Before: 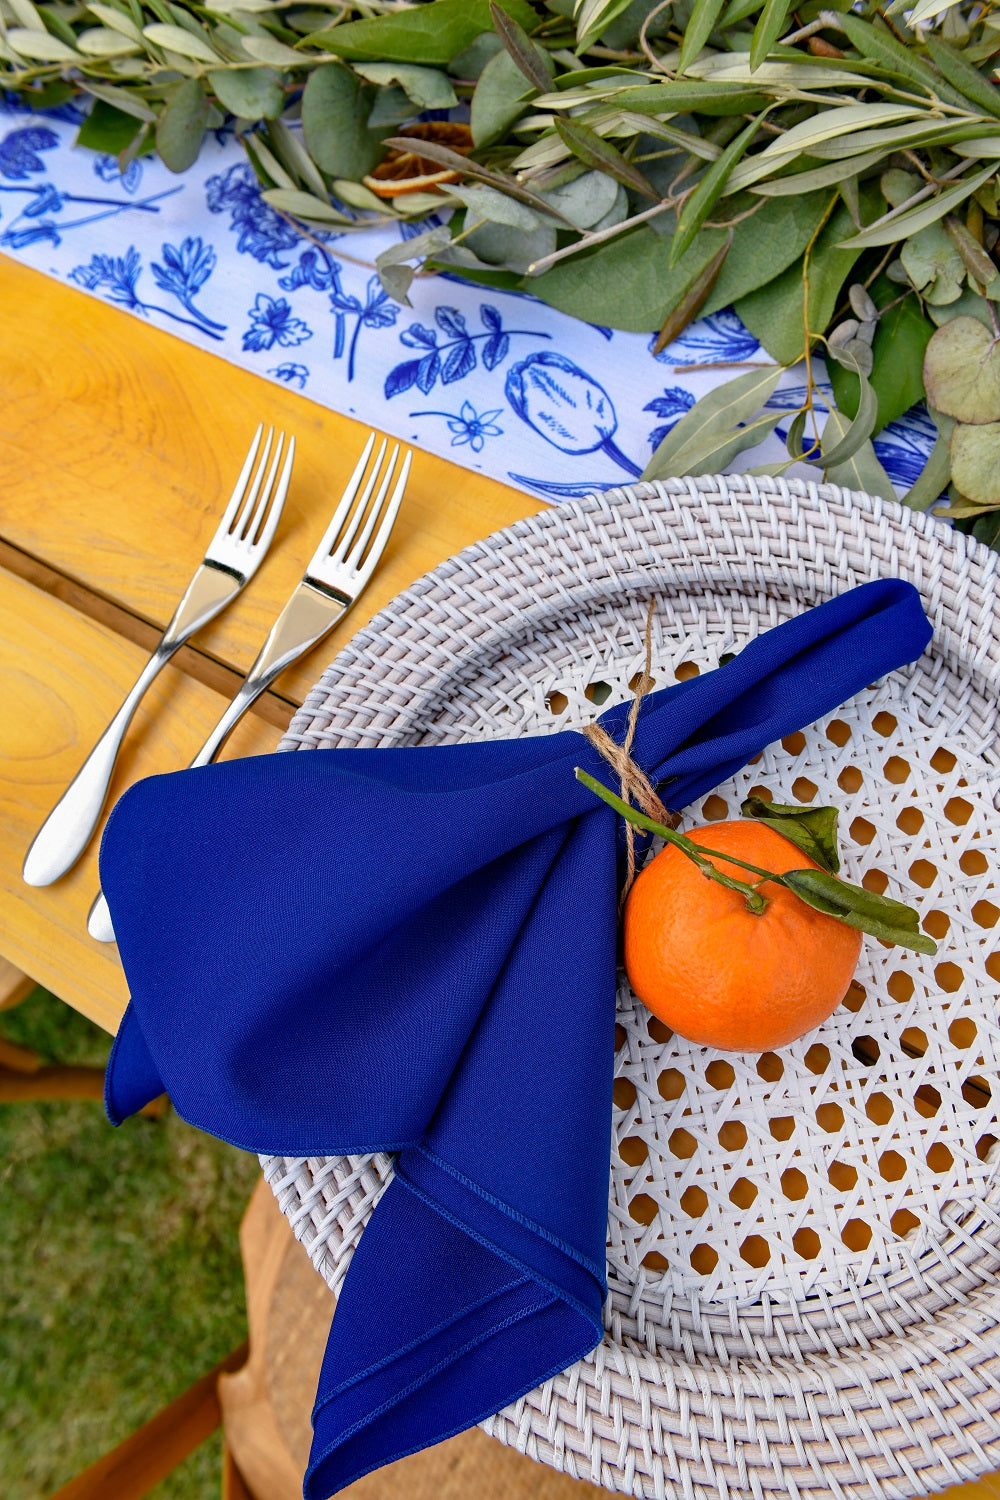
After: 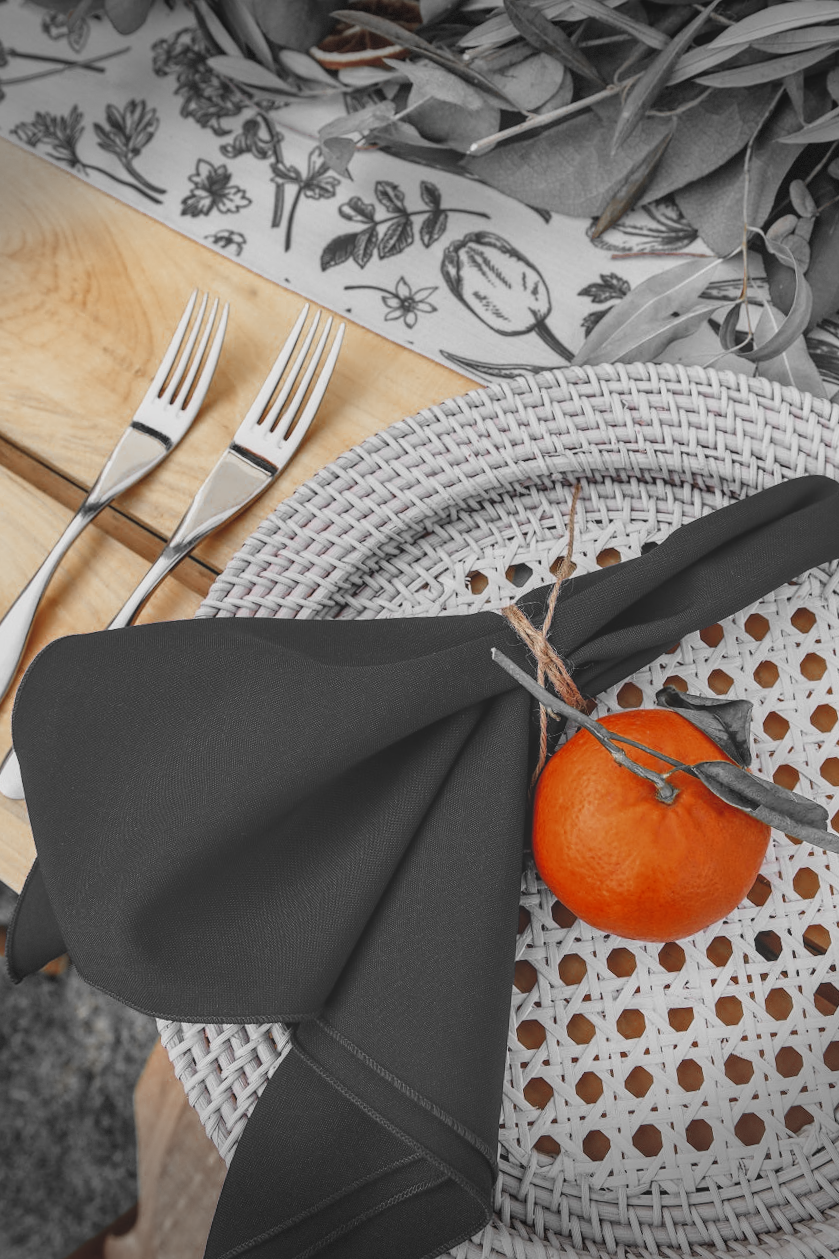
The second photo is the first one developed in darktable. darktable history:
contrast equalizer: octaves 7, y [[0.5 ×4, 0.525, 0.667], [0.5 ×6], [0.5 ×6], [0 ×4, 0.042, 0], [0, 0, 0.004, 0.1, 0.191, 0.131]], mix 0.138
crop and rotate: angle -2.87°, left 5.146%, top 5.181%, right 4.673%, bottom 4.629%
filmic rgb: black relative exposure -7.97 EV, white relative exposure 4.06 EV, hardness 4.13, color science v6 (2022)
exposure: black level correction -0.029, compensate highlight preservation false
color zones: curves: ch0 [(0, 0.497) (0.096, 0.361) (0.221, 0.538) (0.429, 0.5) (0.571, 0.5) (0.714, 0.5) (0.857, 0.5) (1, 0.497)]; ch1 [(0, 0.5) (0.143, 0.5) (0.257, -0.002) (0.429, 0.04) (0.571, -0.001) (0.714, -0.015) (0.857, 0.024) (1, 0.5)]
local contrast: on, module defaults
vignetting: fall-off start 90.87%, fall-off radius 39.11%, width/height ratio 1.22, shape 1.29, dithering 8-bit output
